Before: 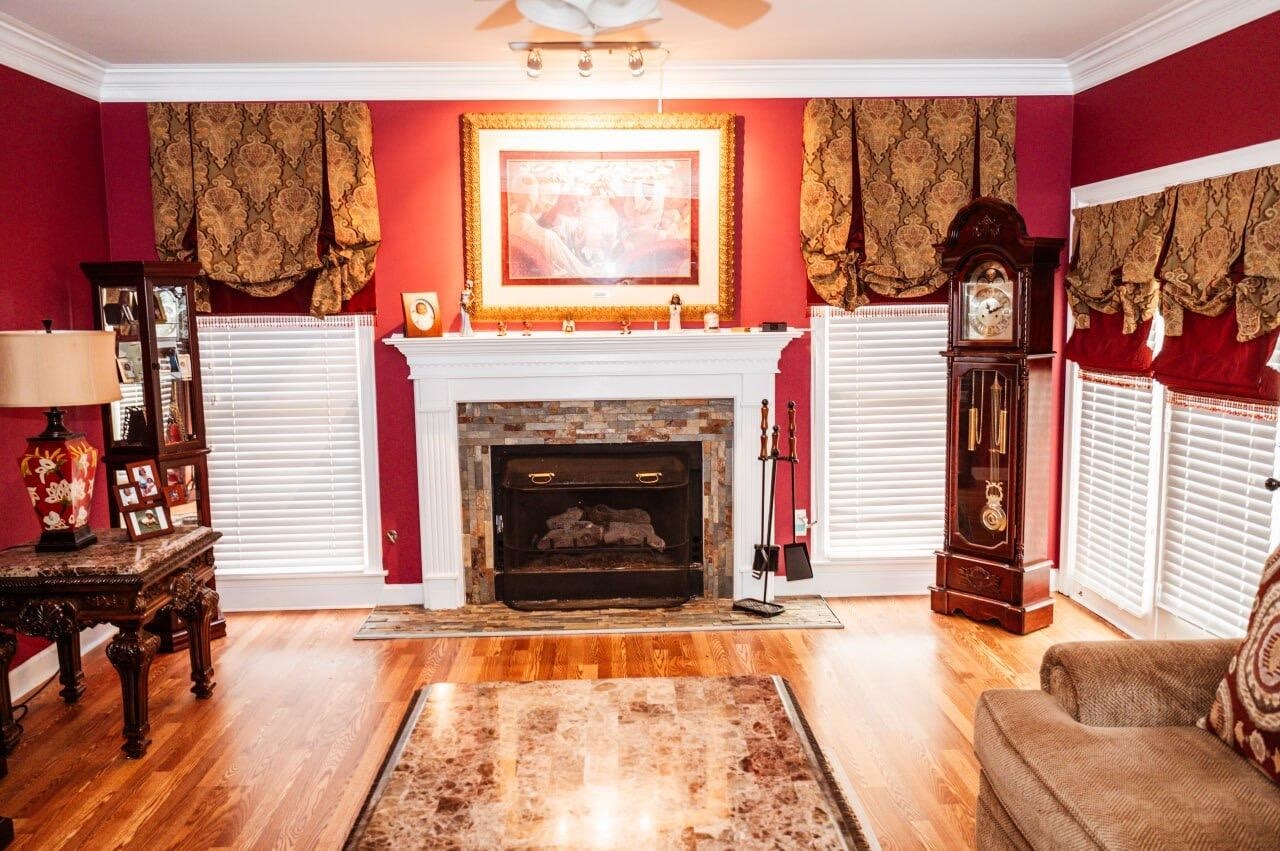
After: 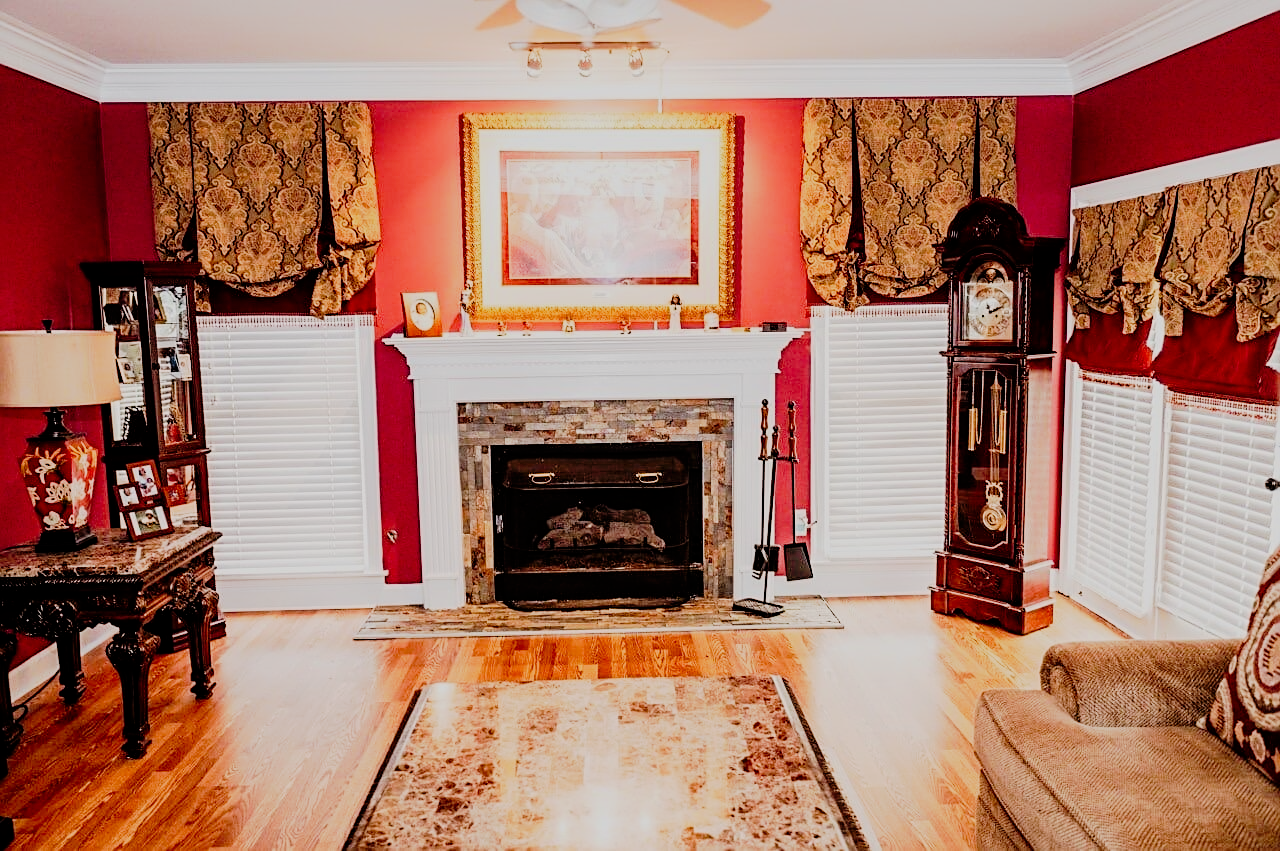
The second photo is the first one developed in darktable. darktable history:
sharpen: on, module defaults
tone curve: curves: ch0 [(0.003, 0) (0.066, 0.017) (0.163, 0.09) (0.264, 0.238) (0.395, 0.421) (0.517, 0.56) (0.688, 0.743) (0.791, 0.814) (1, 1)]; ch1 [(0, 0) (0.164, 0.115) (0.337, 0.332) (0.39, 0.398) (0.464, 0.461) (0.501, 0.5) (0.507, 0.503) (0.534, 0.537) (0.577, 0.59) (0.652, 0.681) (0.733, 0.749) (0.811, 0.796) (1, 1)]; ch2 [(0, 0) (0.337, 0.382) (0.464, 0.476) (0.501, 0.502) (0.527, 0.54) (0.551, 0.565) (0.6, 0.59) (0.687, 0.675) (1, 1)], preserve colors none
filmic rgb: black relative exposure -7.19 EV, white relative exposure 5.39 EV, hardness 3.03
